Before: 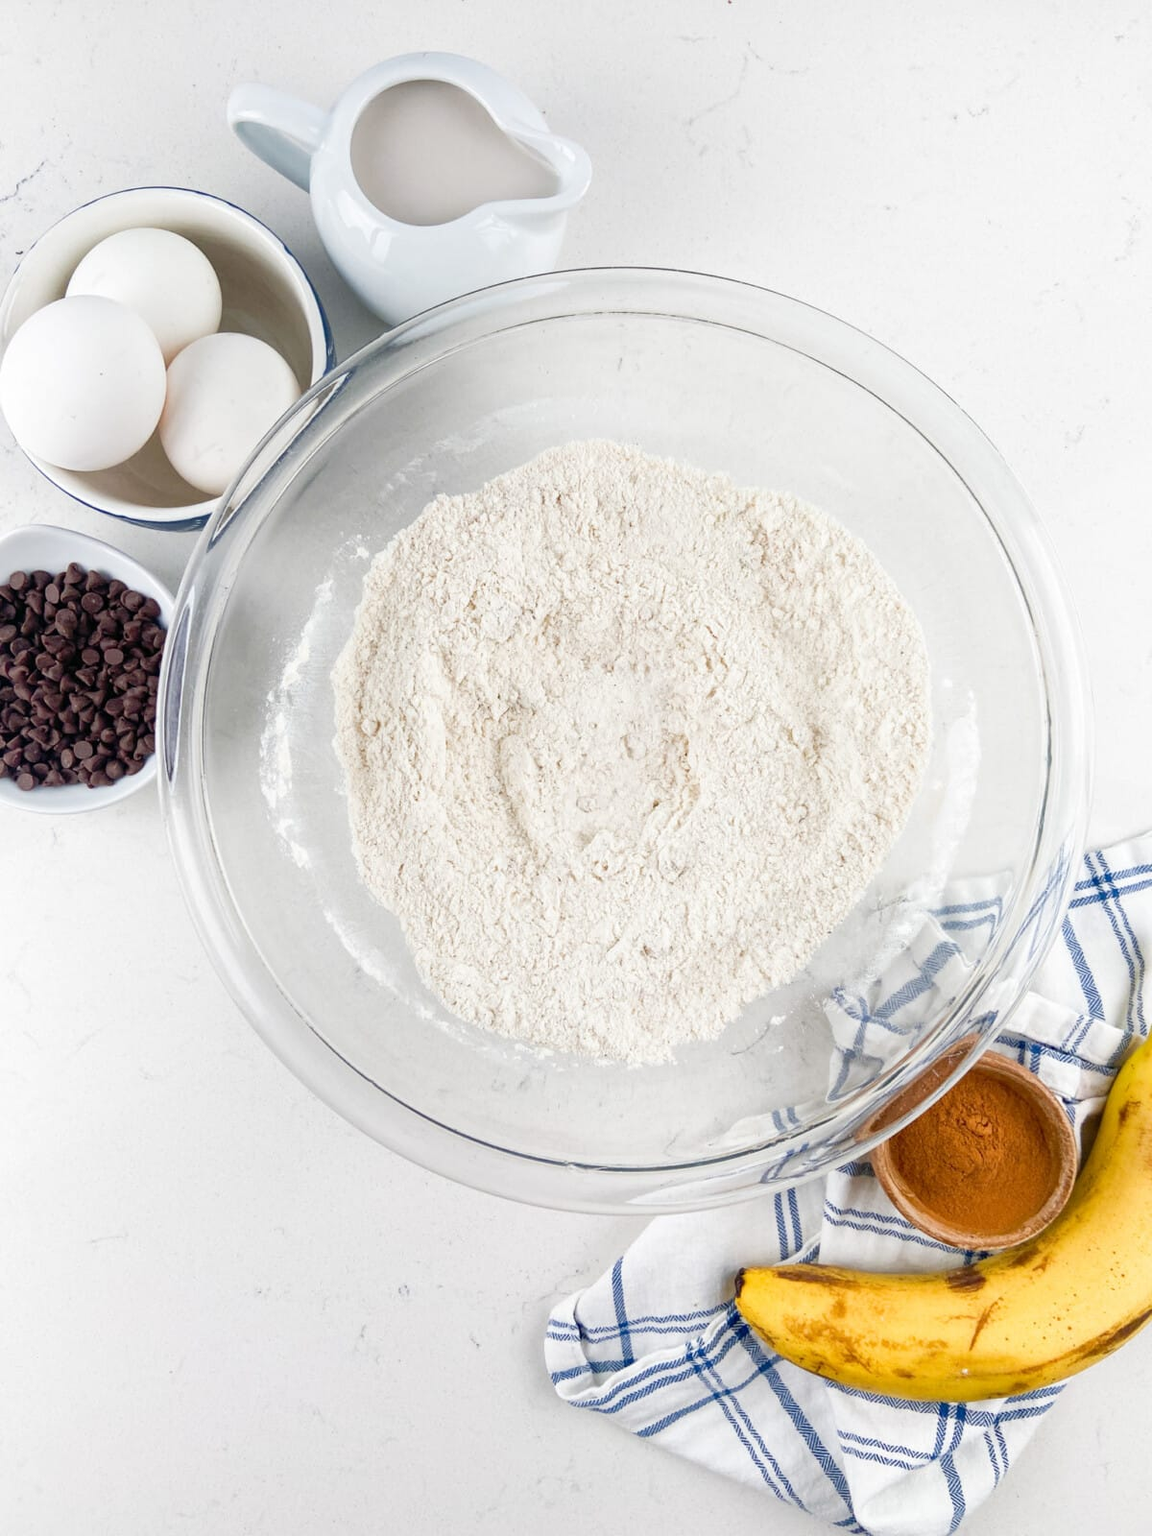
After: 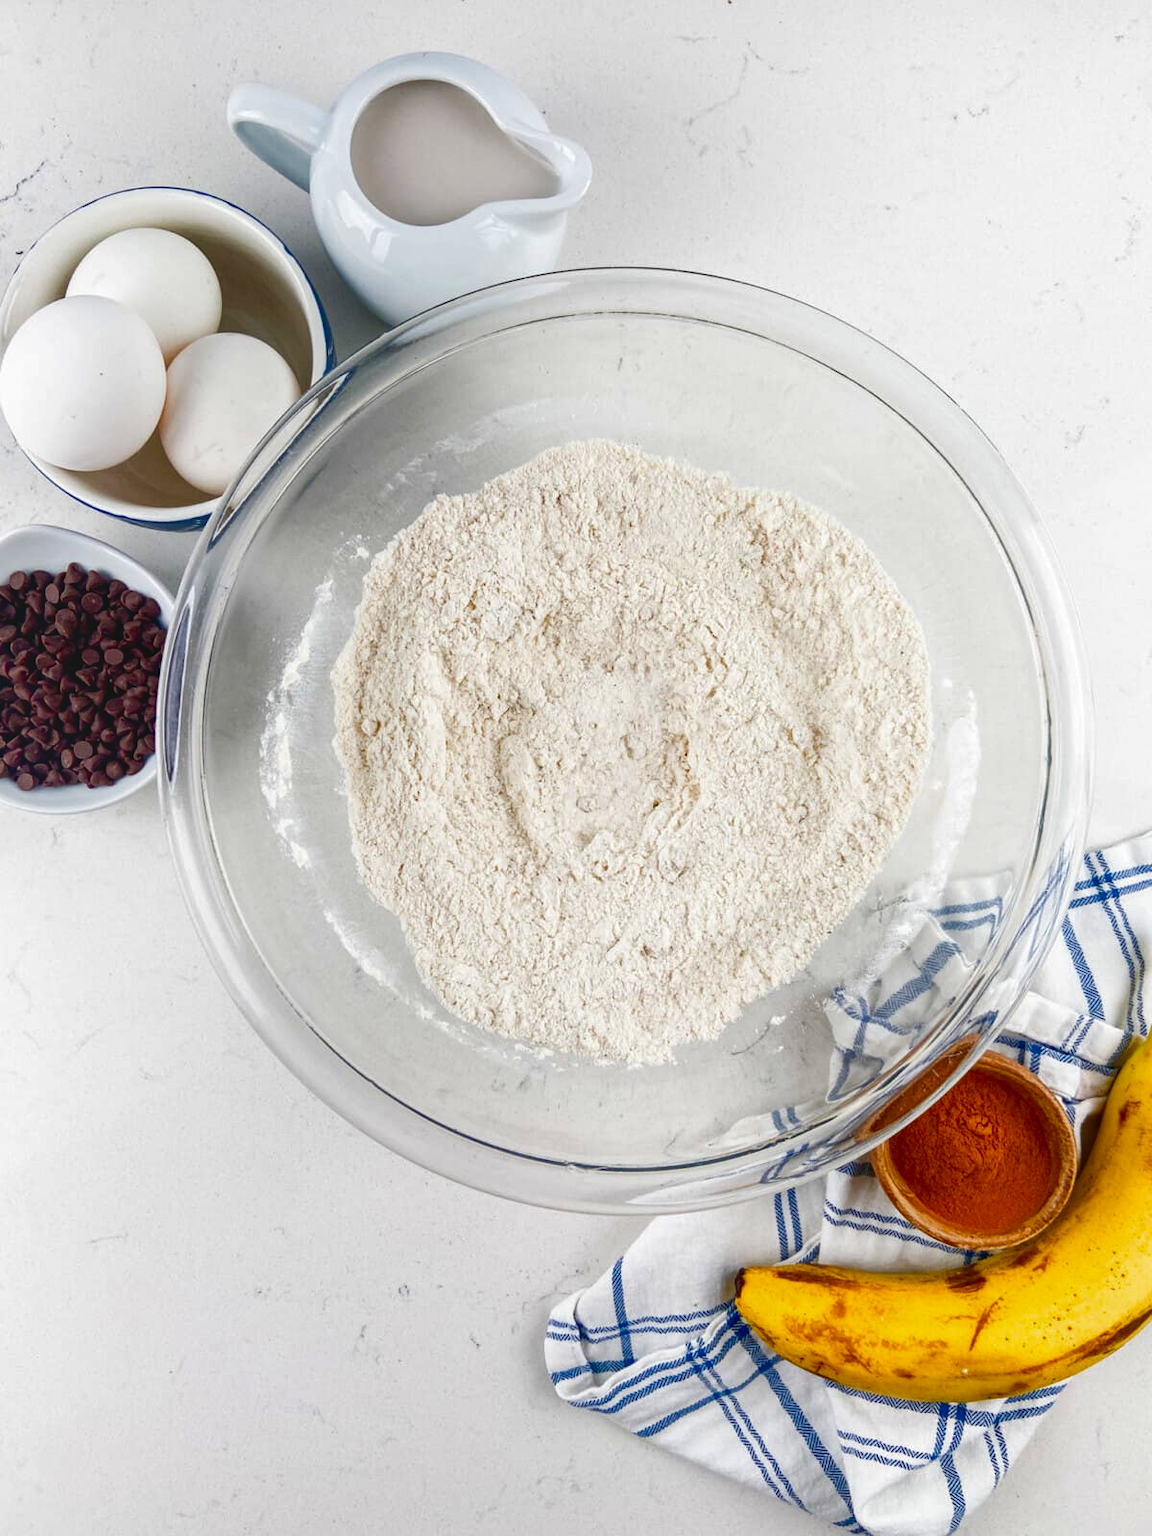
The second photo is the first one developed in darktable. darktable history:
local contrast: detail 110%
color balance: output saturation 120%
contrast brightness saturation: brightness -0.25, saturation 0.2
